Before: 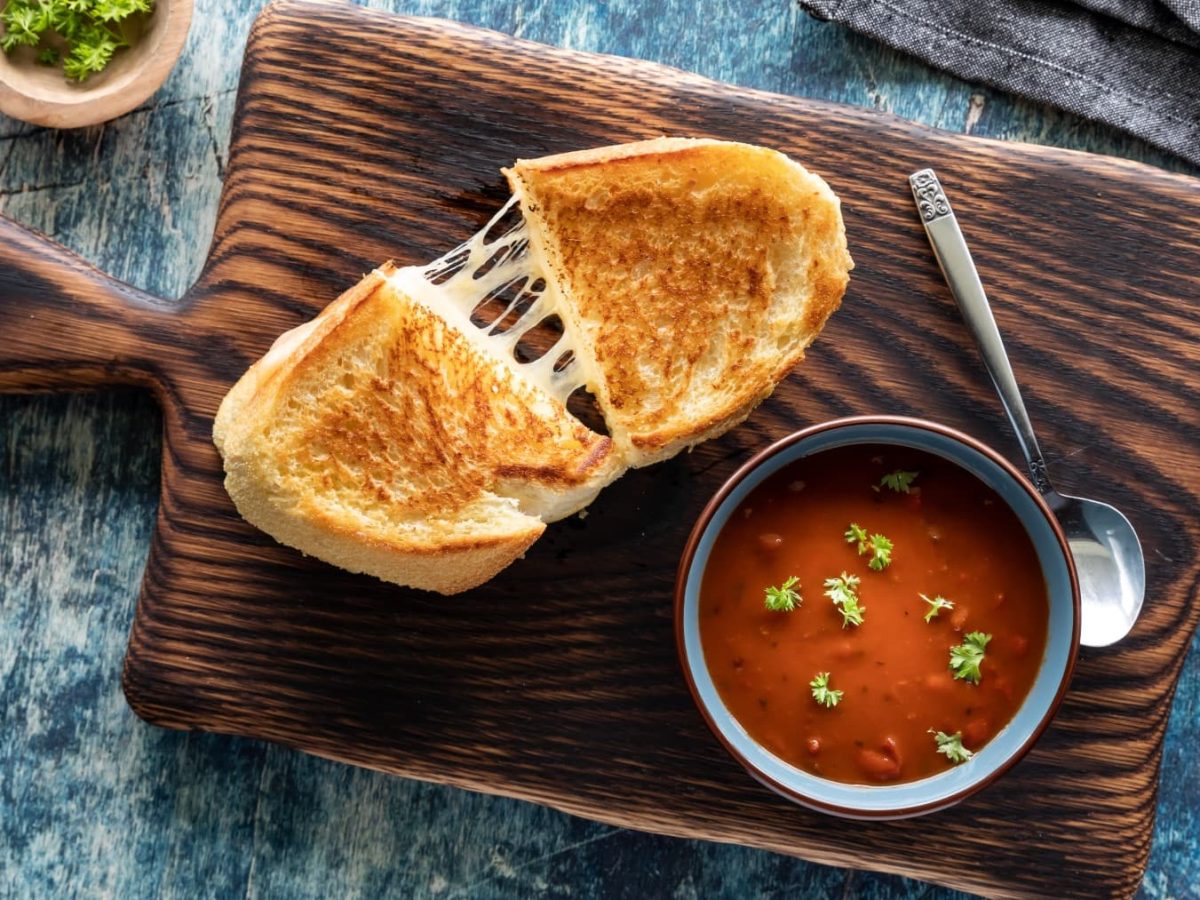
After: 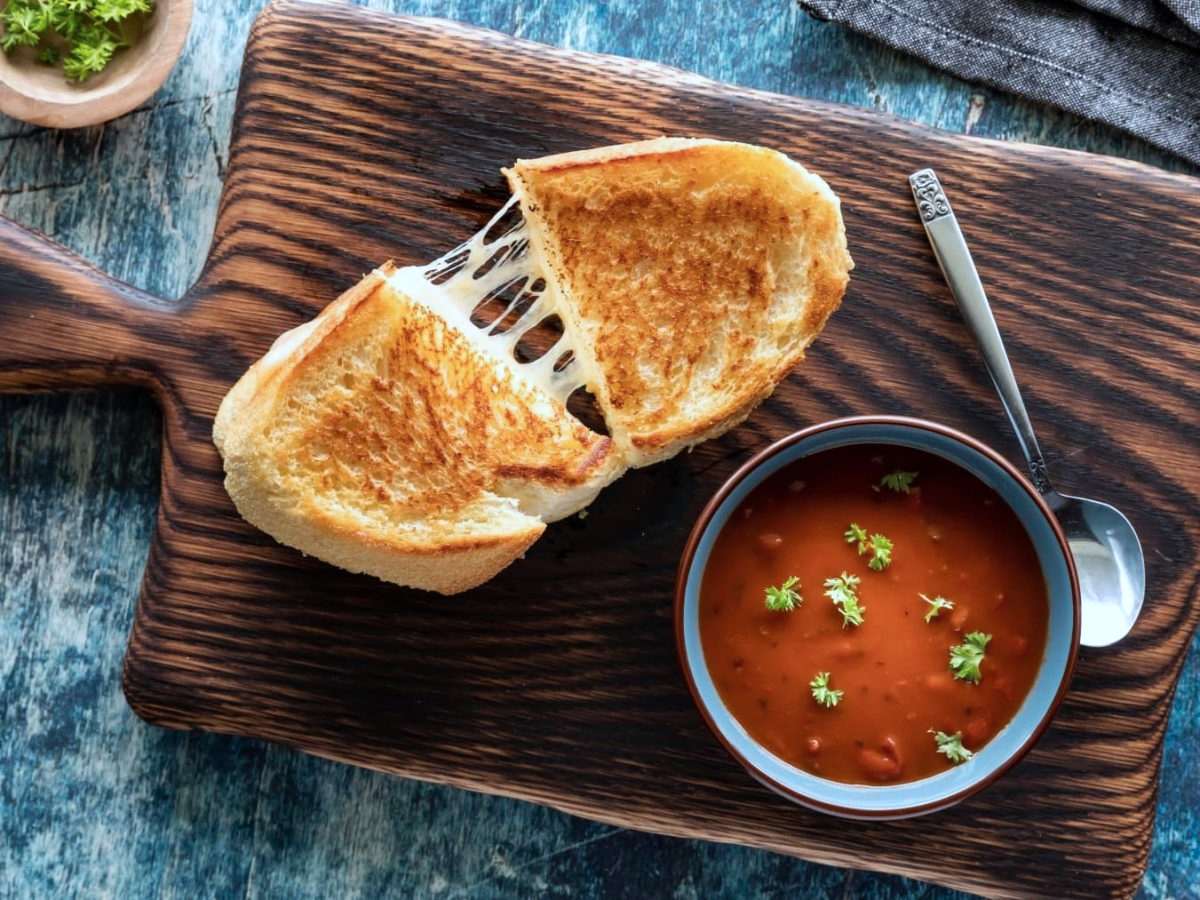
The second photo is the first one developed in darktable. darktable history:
color correction: highlights a* -3.91, highlights b* -10.67
